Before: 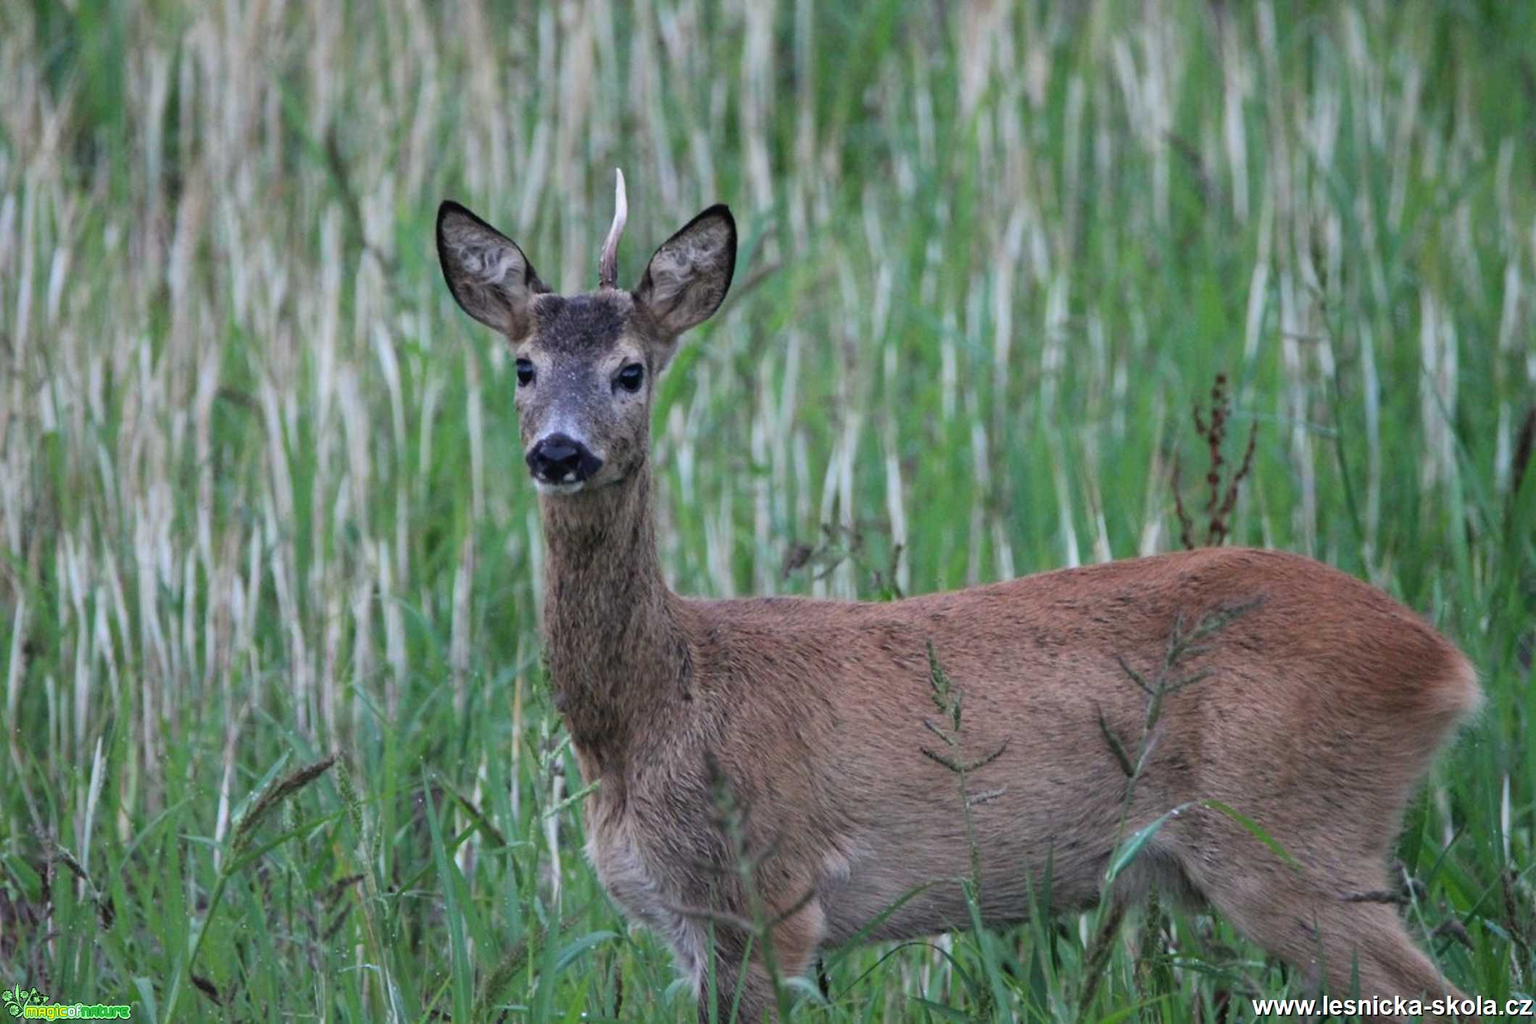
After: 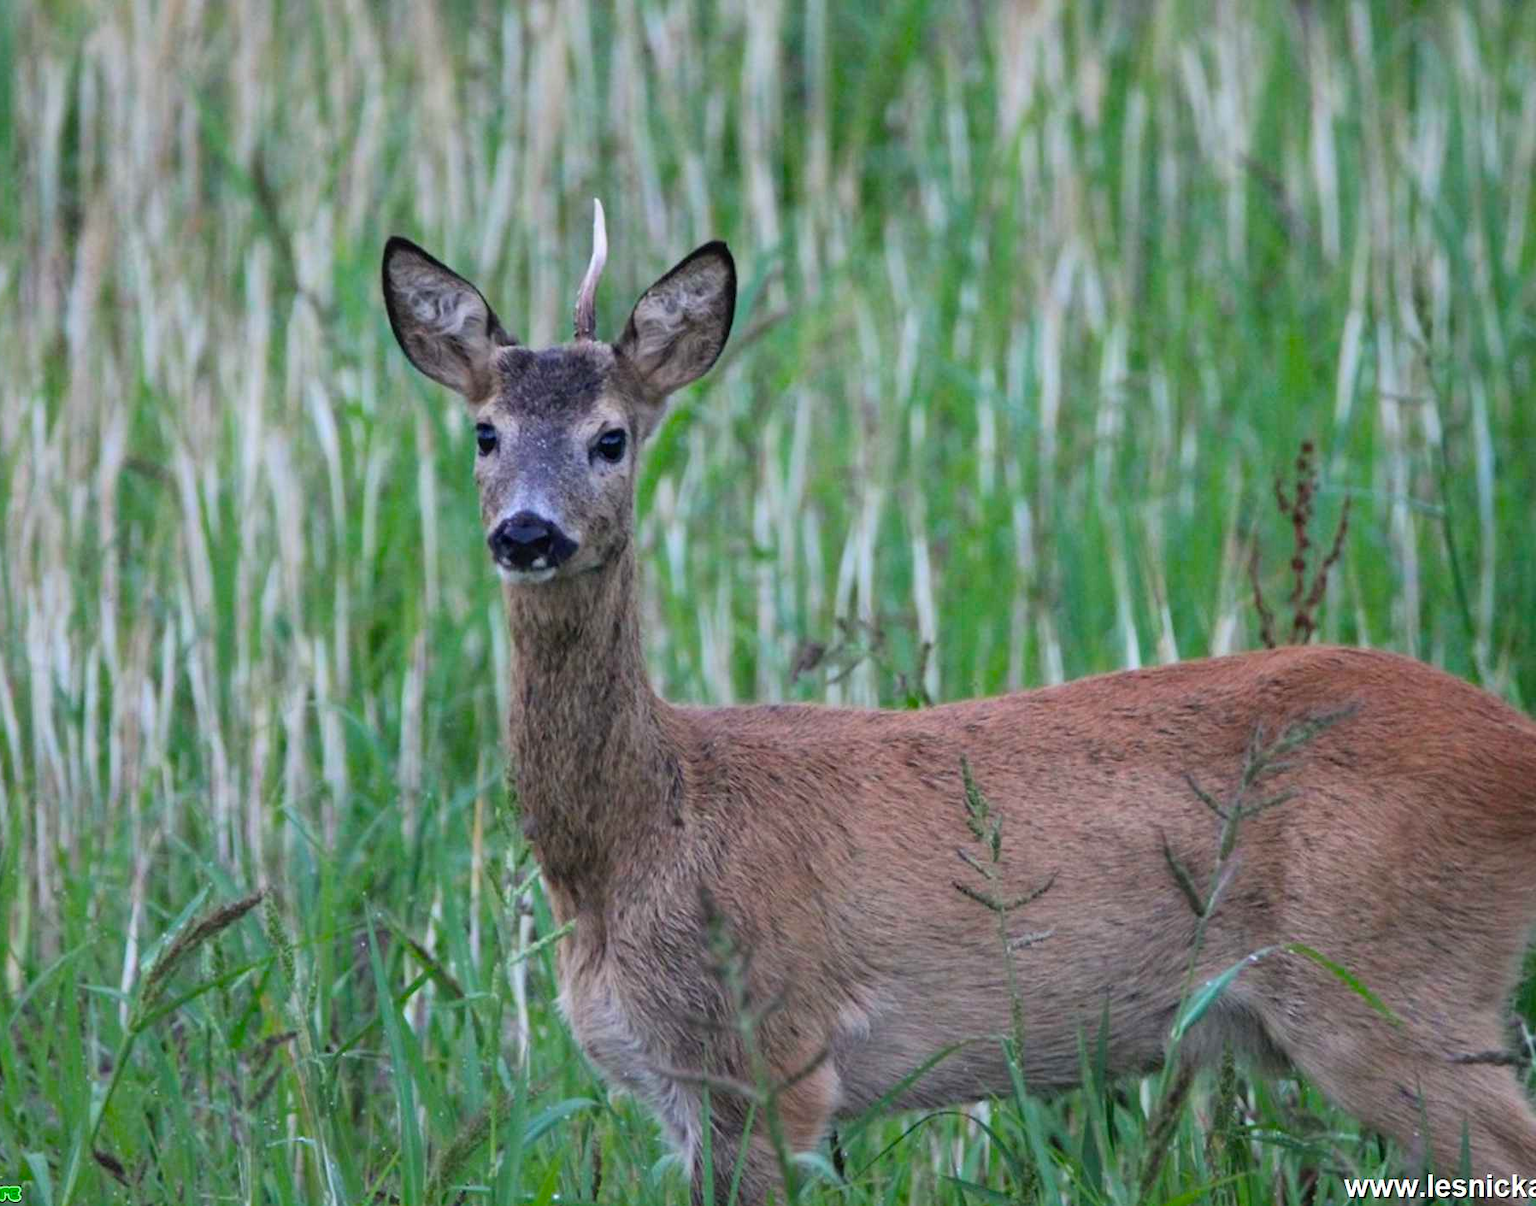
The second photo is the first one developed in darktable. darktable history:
color balance rgb: perceptual saturation grading › global saturation 14.783%, global vibrance 16.374%, saturation formula JzAzBz (2021)
contrast brightness saturation: contrast 0.053, brightness 0.06, saturation 0.014
crop: left 7.322%, right 7.843%
